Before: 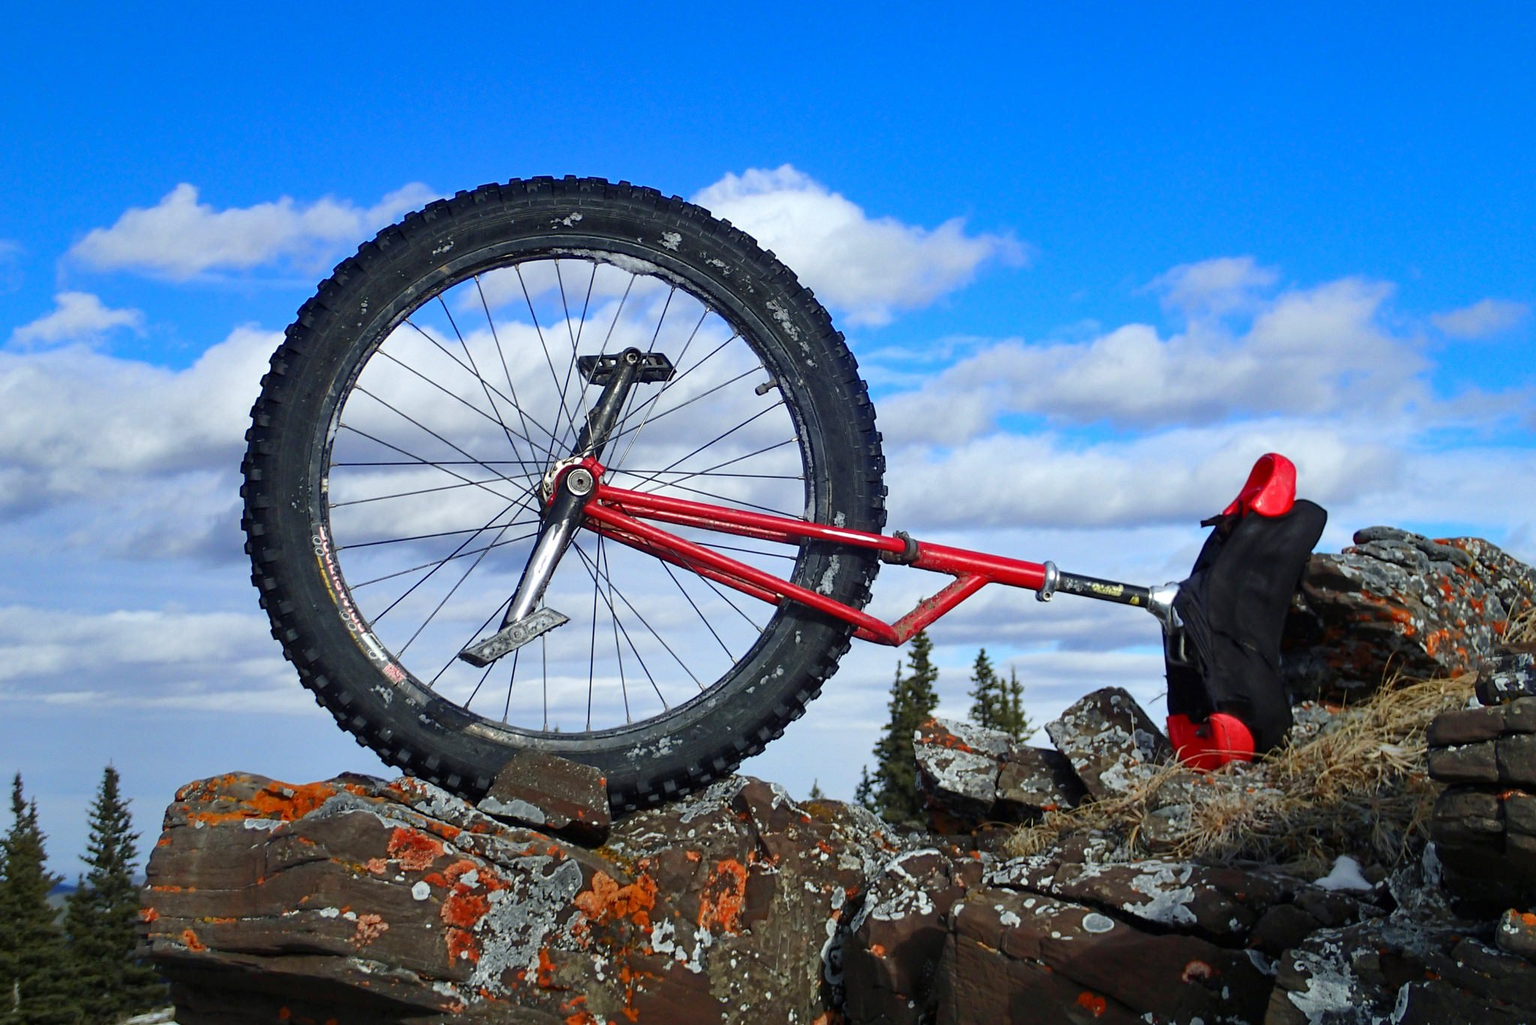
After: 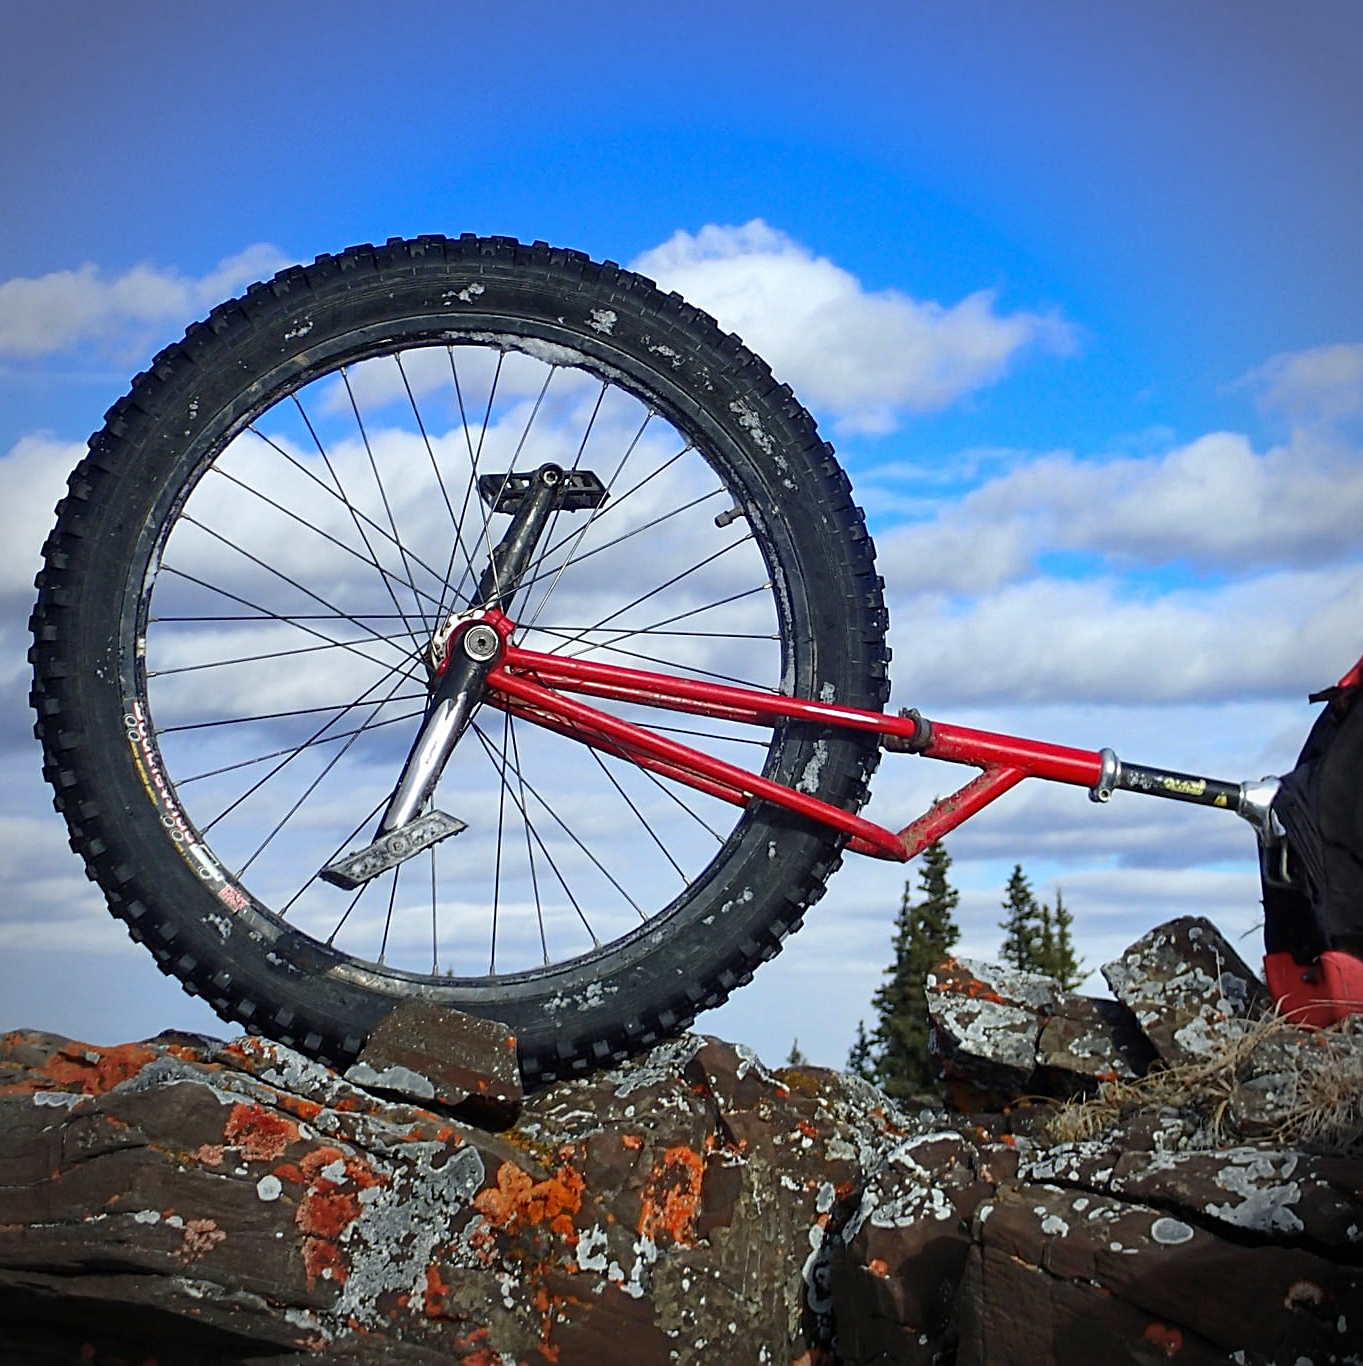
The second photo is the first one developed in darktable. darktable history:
vignetting: unbound false
crop and rotate: left 14.299%, right 19.135%
sharpen: on, module defaults
